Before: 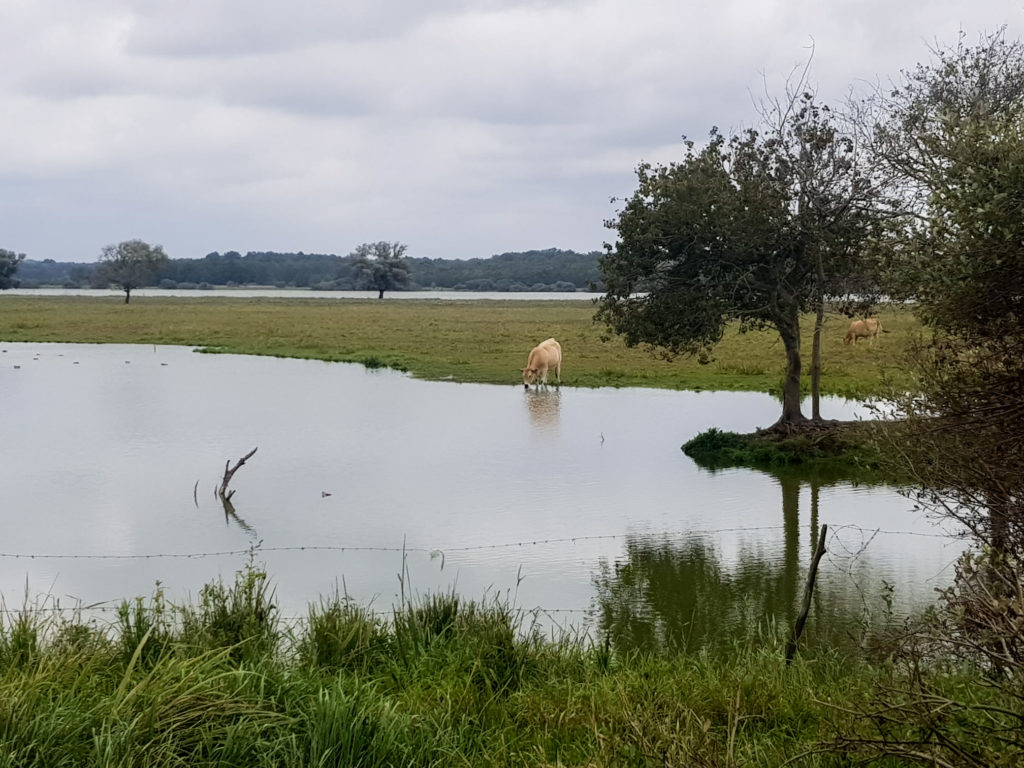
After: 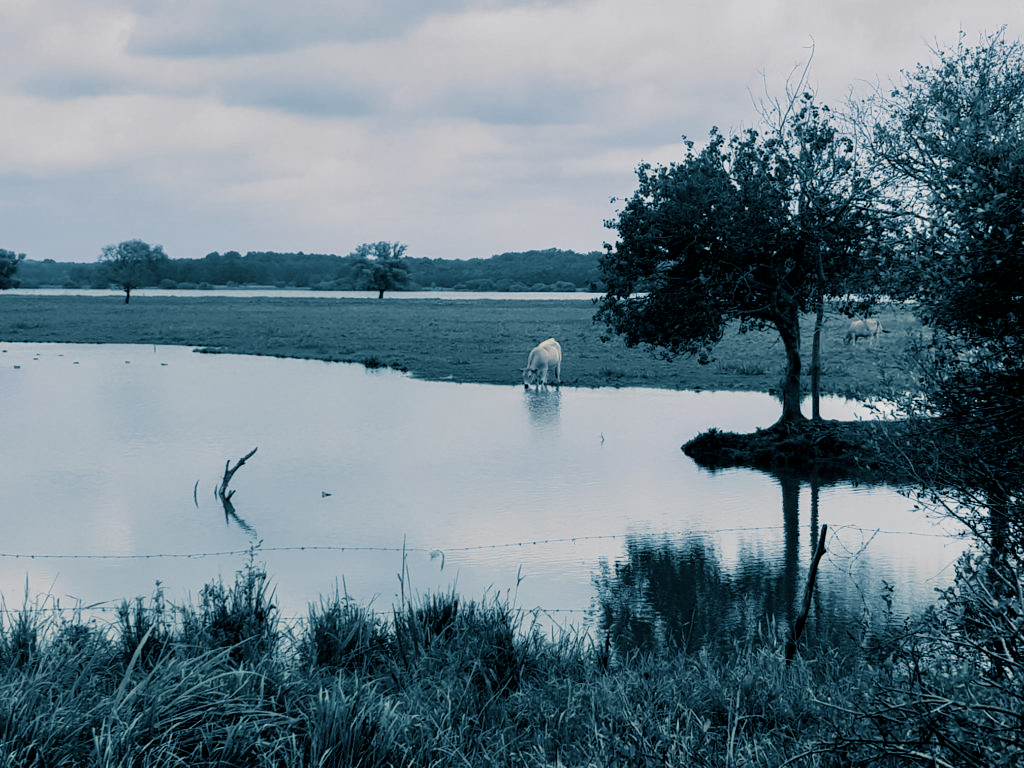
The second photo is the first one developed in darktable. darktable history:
contrast brightness saturation: contrast 0.1, saturation -0.3
split-toning: shadows › hue 212.4°, balance -70
filmic rgb: black relative exposure -5.83 EV, white relative exposure 3.4 EV, hardness 3.68
shadows and highlights: soften with gaussian
